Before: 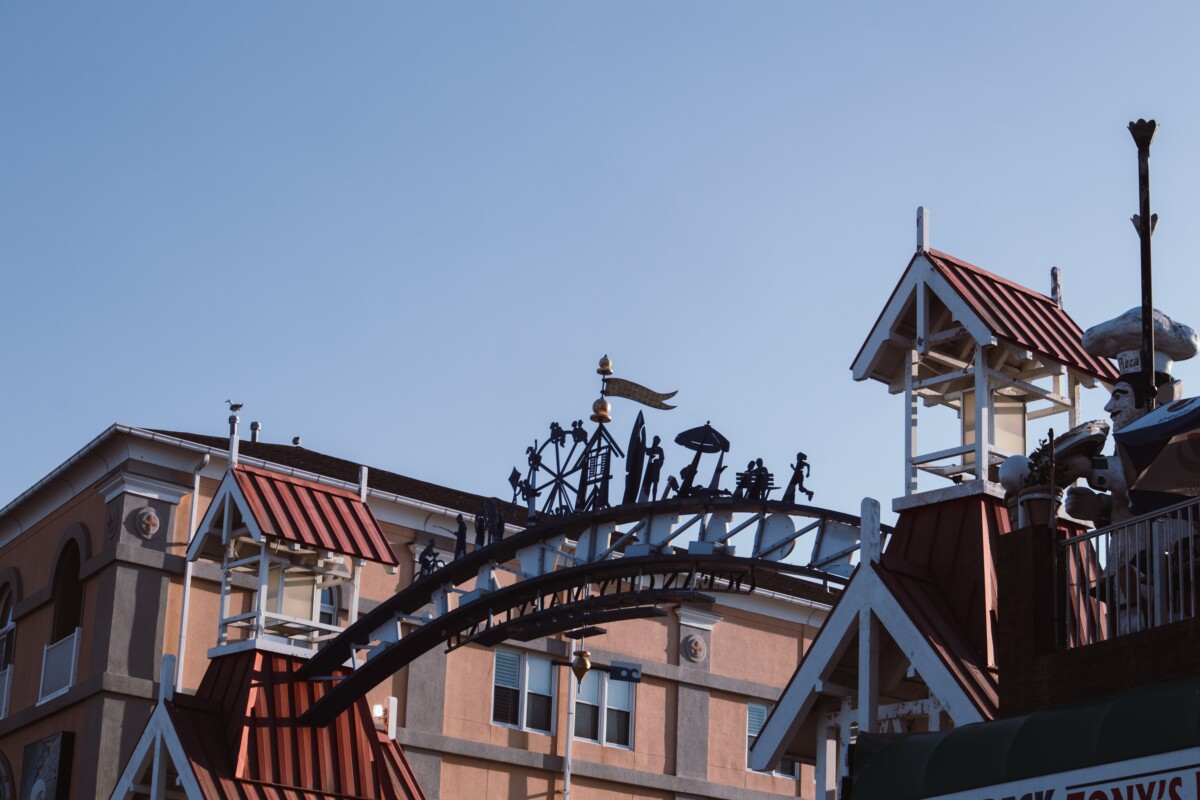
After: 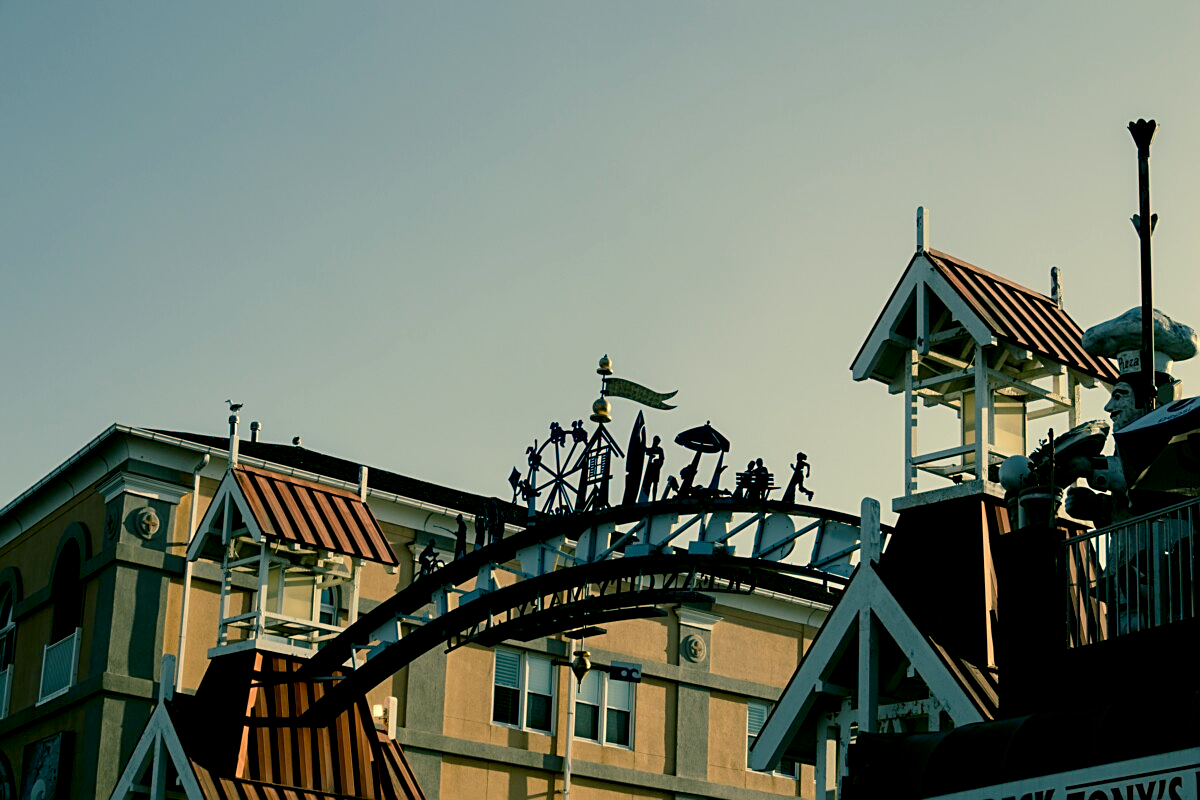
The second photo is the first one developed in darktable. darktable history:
color correction: highlights a* 5.62, highlights b* 33.57, shadows a* -25.86, shadows b* 4.02
sharpen: on, module defaults
exposure: black level correction 0.016, exposure -0.009 EV, compensate highlight preservation false
